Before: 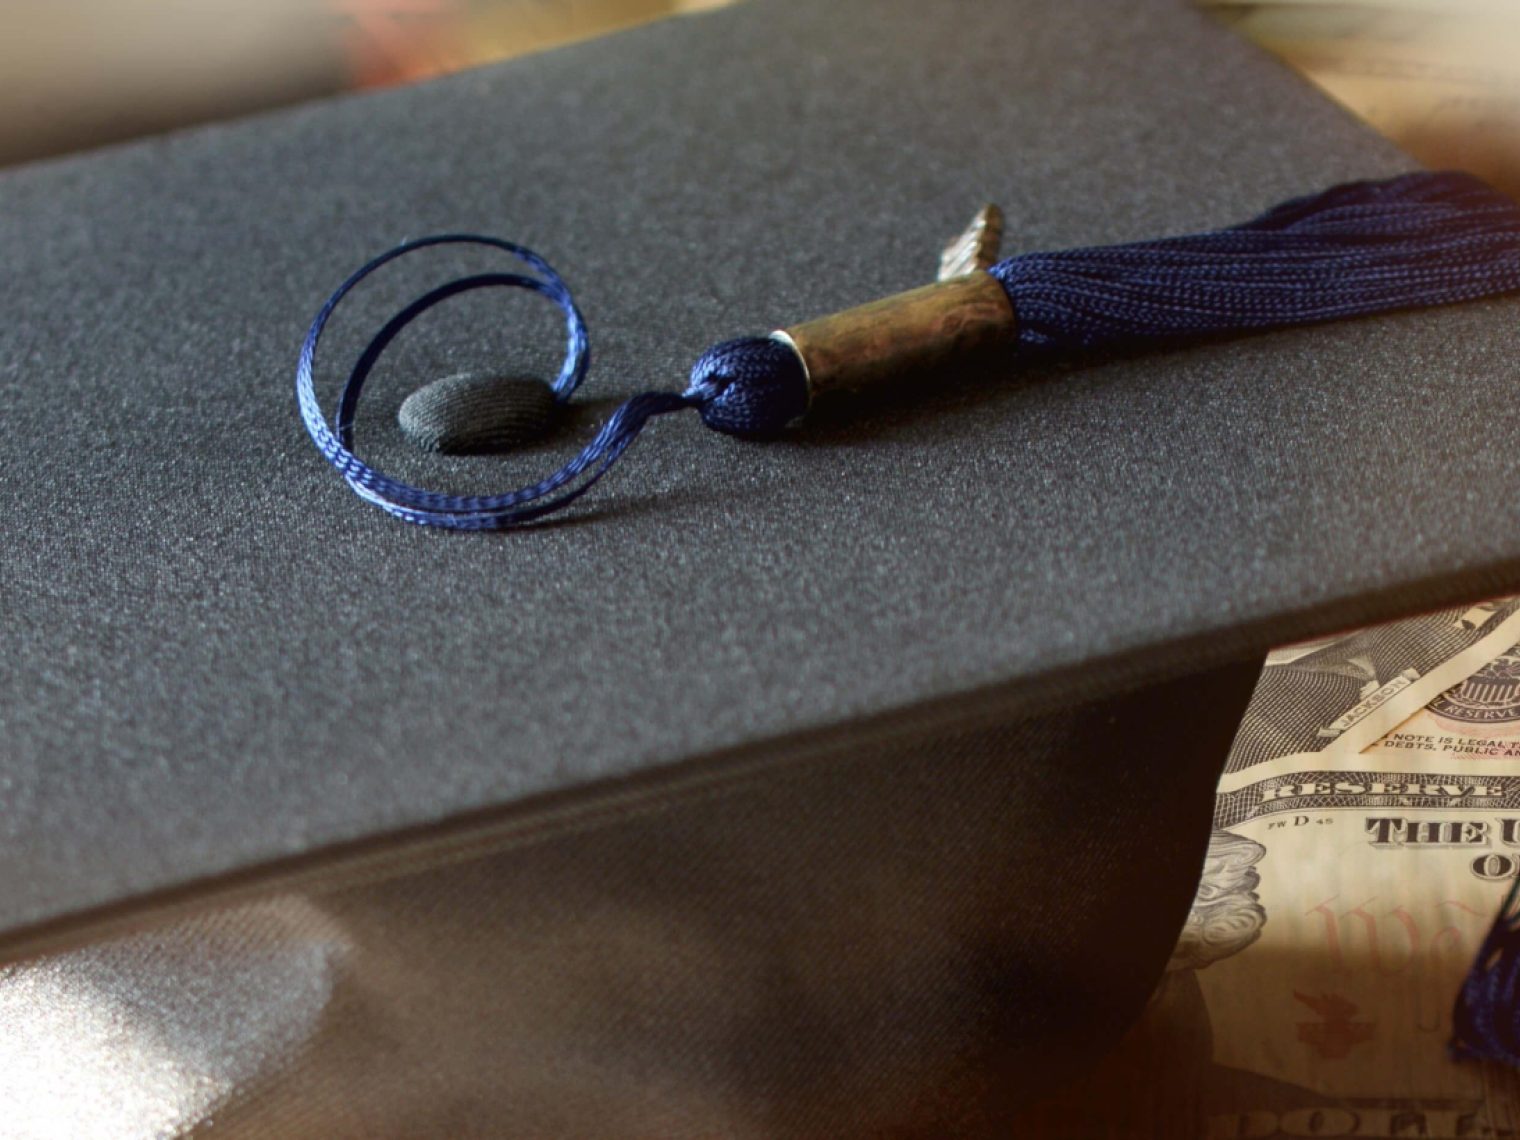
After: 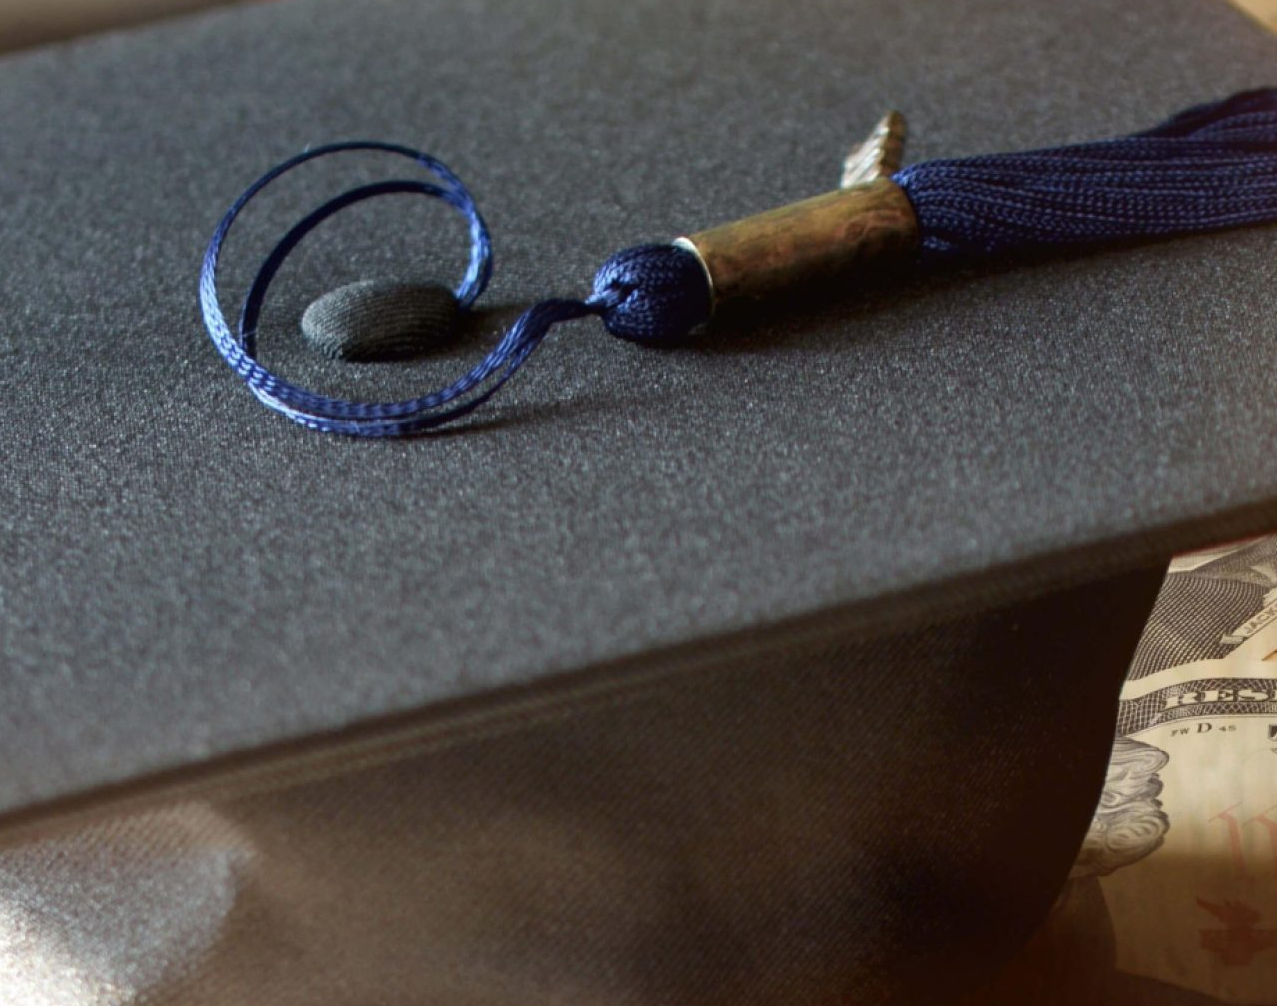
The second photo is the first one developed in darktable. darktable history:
exposure: compensate highlight preservation false
crop: left 6.446%, top 8.188%, right 9.538%, bottom 3.548%
